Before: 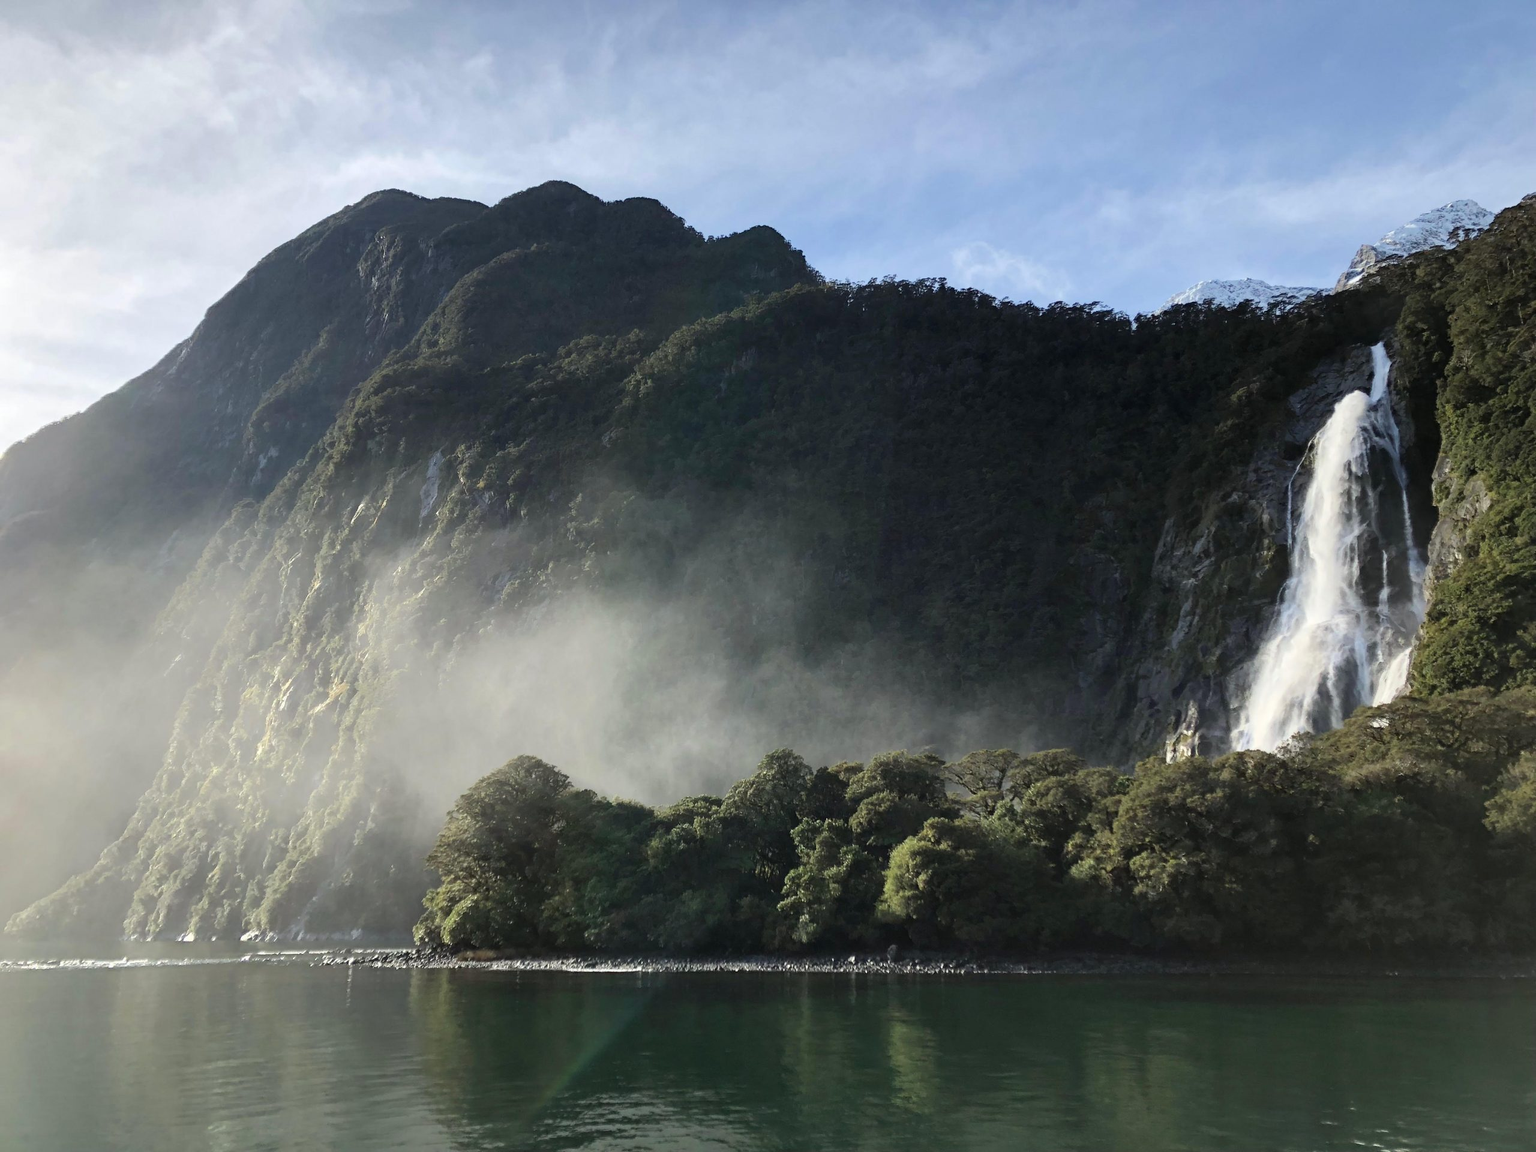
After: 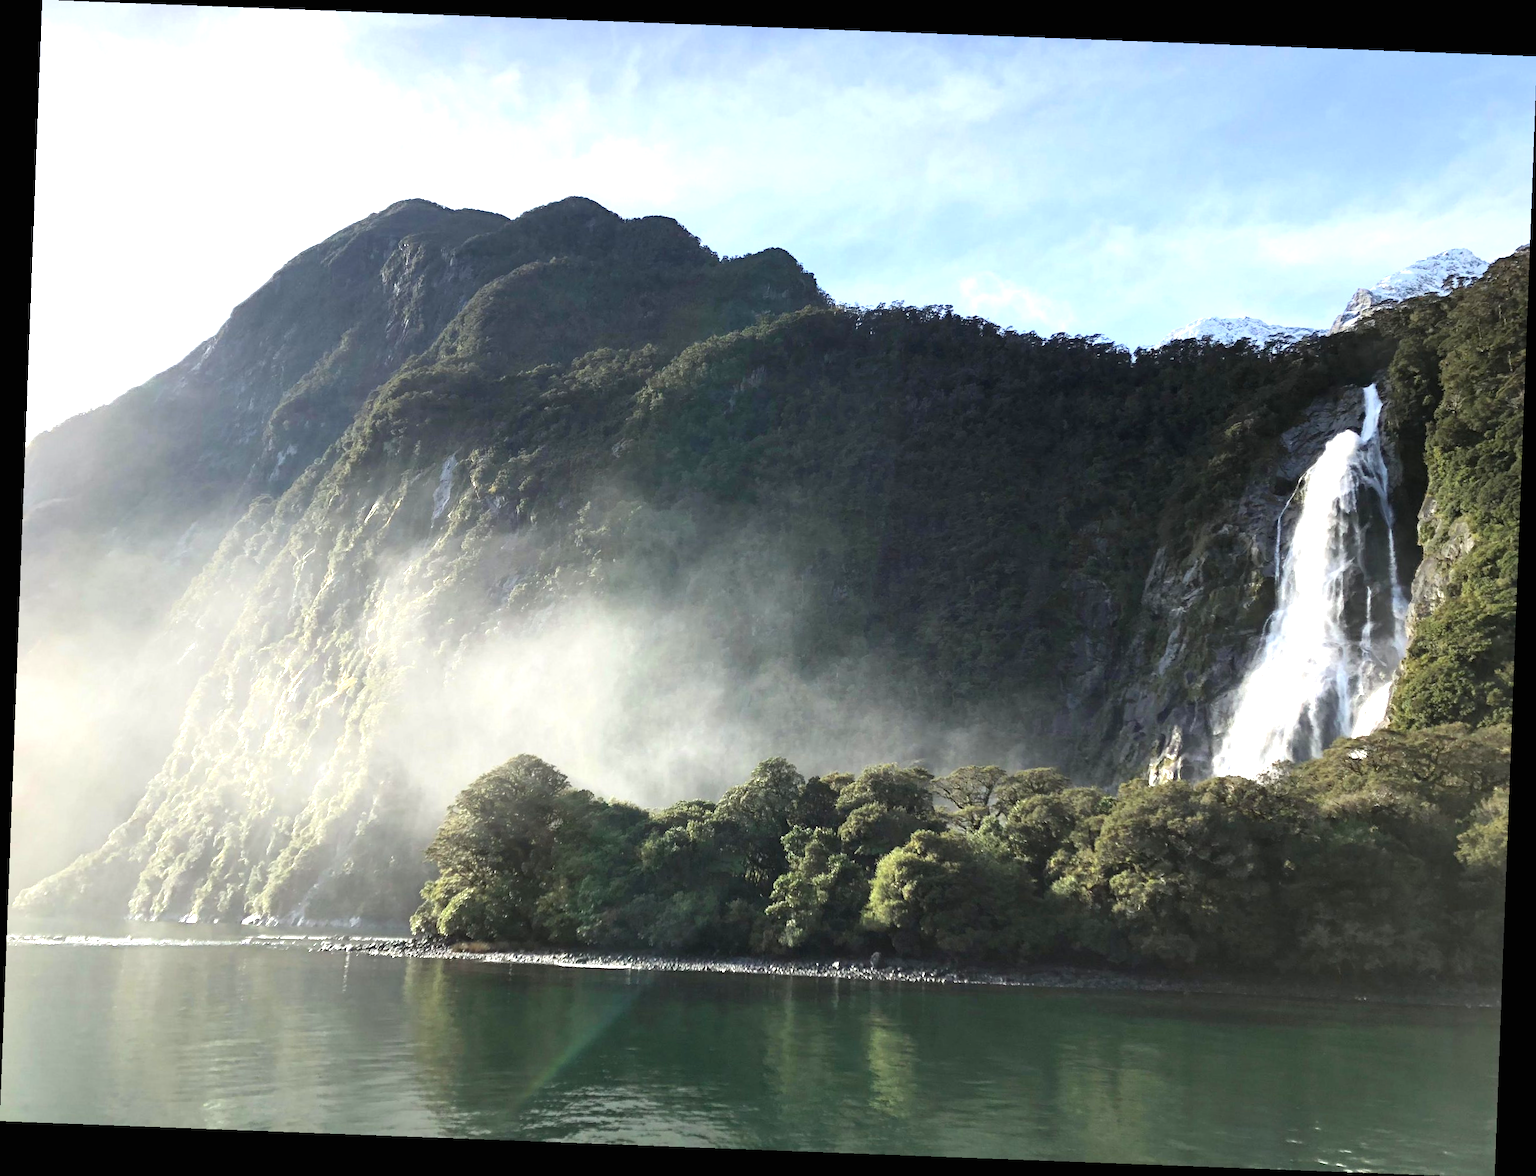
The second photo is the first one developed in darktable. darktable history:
rotate and perspective: rotation 2.17°, automatic cropping off
exposure: black level correction 0, exposure 0.95 EV, compensate exposure bias true, compensate highlight preservation false
